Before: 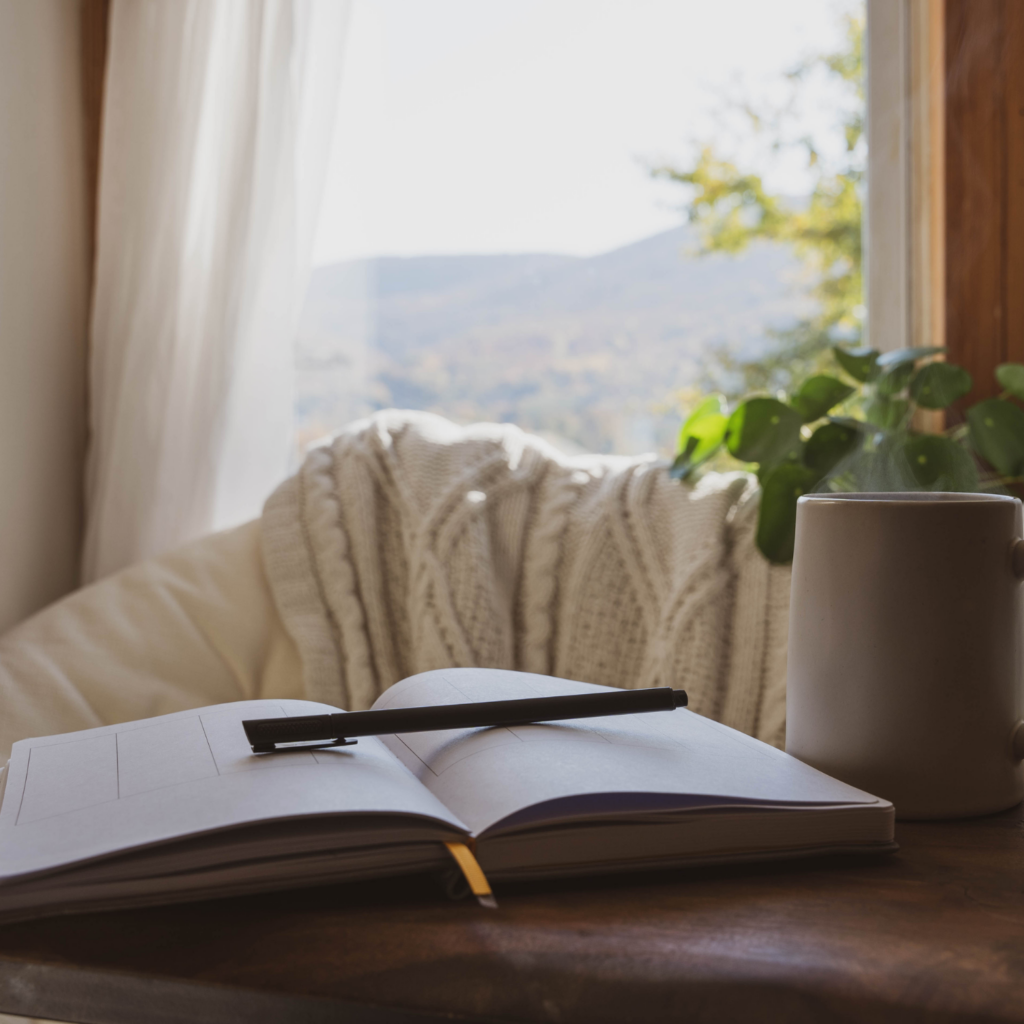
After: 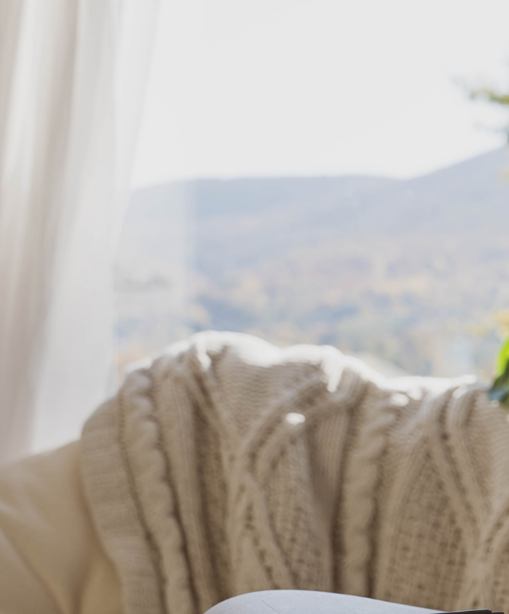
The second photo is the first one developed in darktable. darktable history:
crop: left 17.773%, top 7.685%, right 32.448%, bottom 32.267%
sharpen: amount 0.206
